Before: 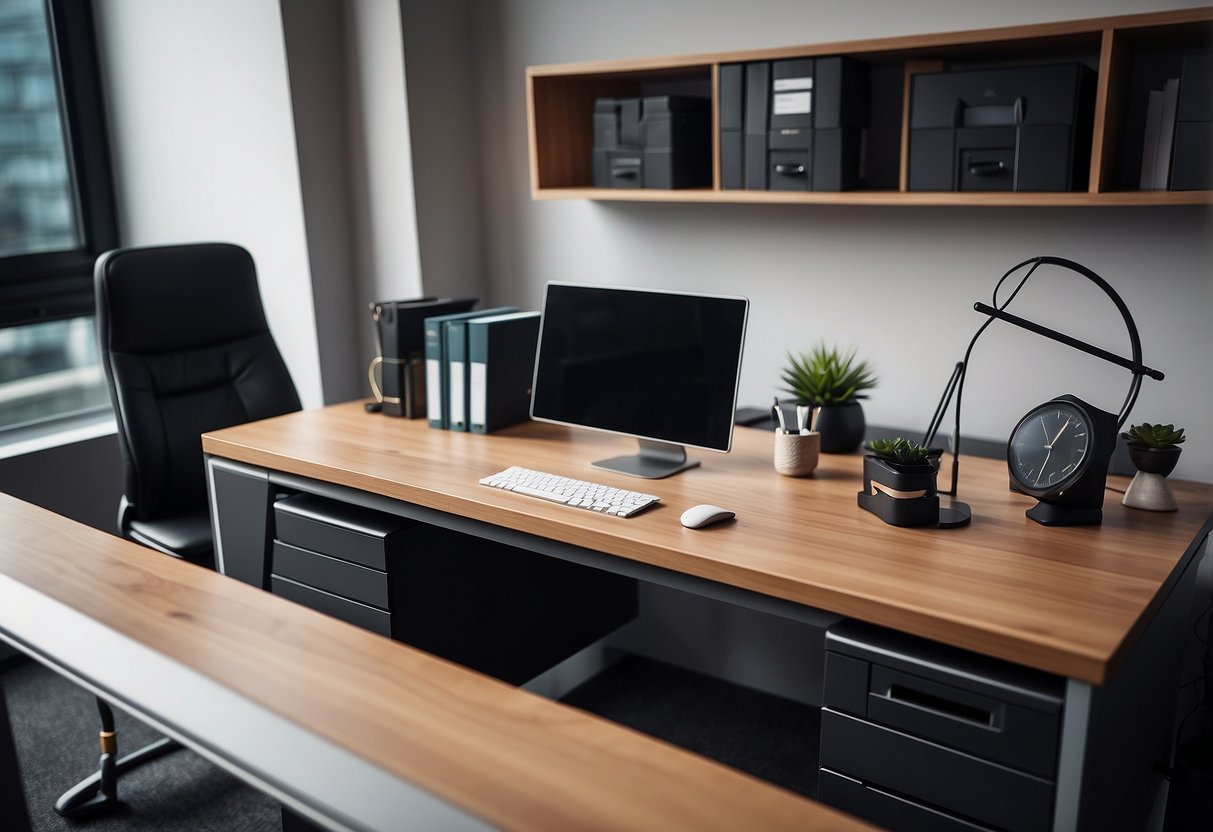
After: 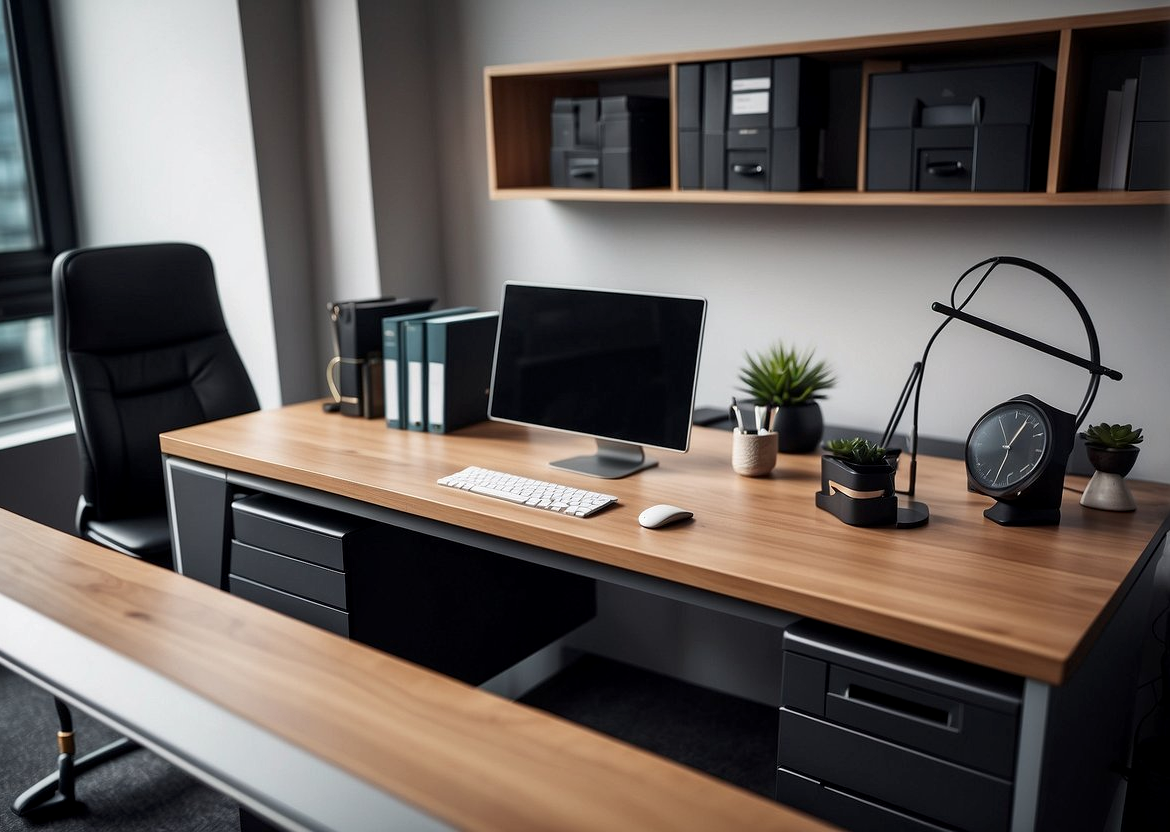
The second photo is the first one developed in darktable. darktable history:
local contrast: highlights 101%, shadows 103%, detail 119%, midtone range 0.2
crop and rotate: left 3.51%
